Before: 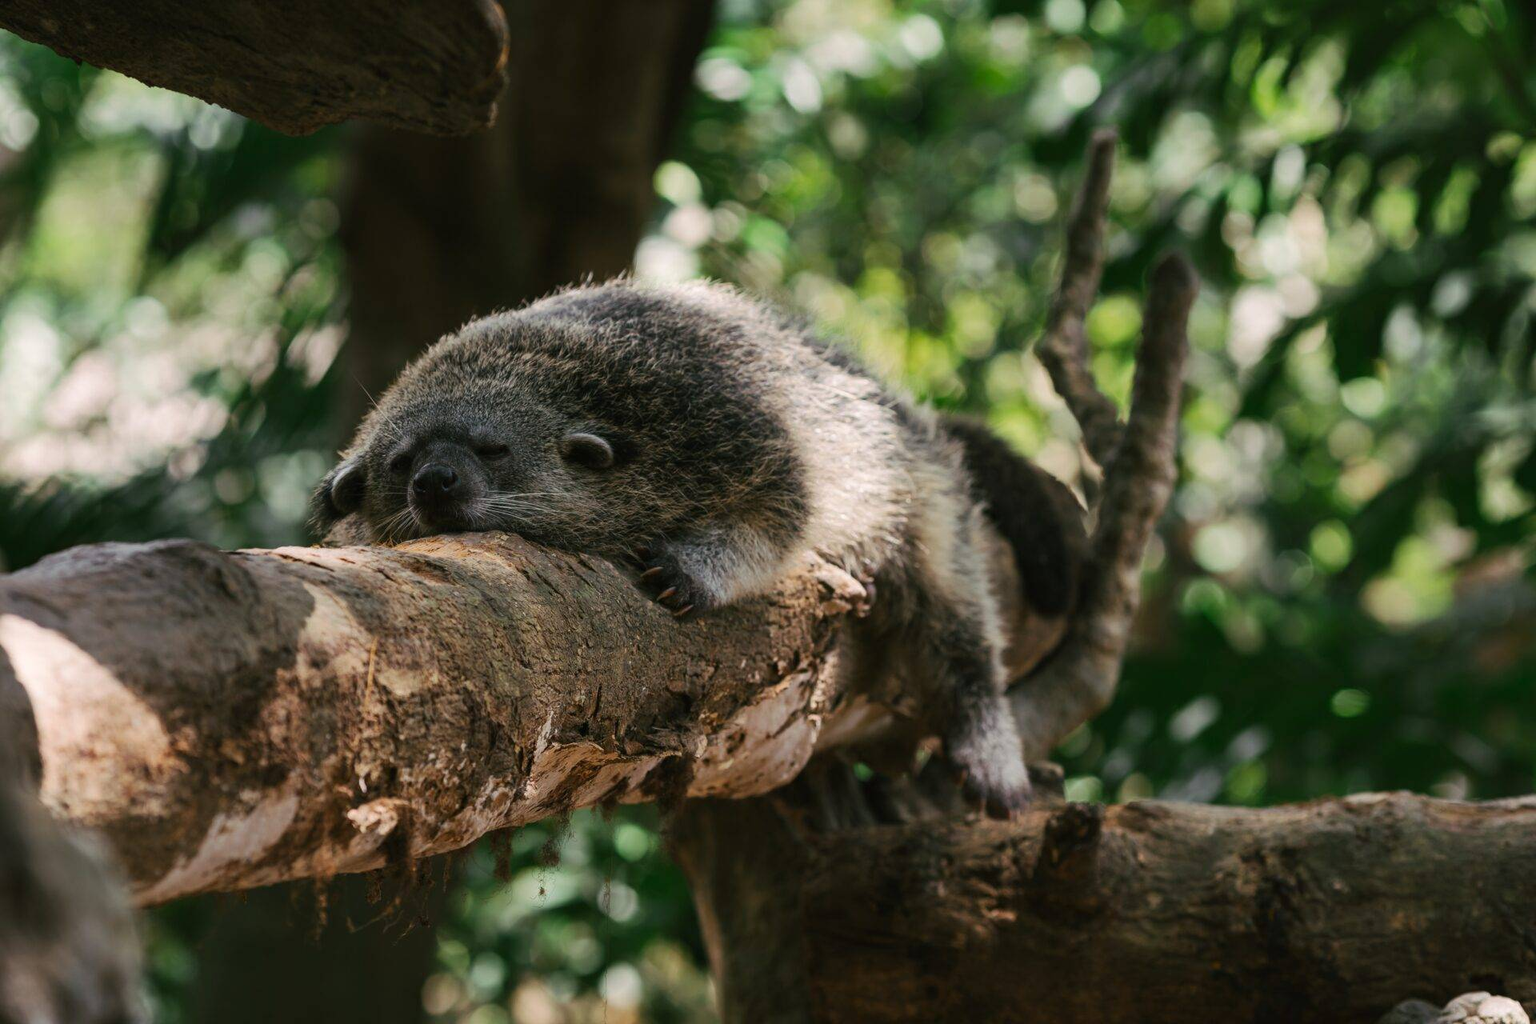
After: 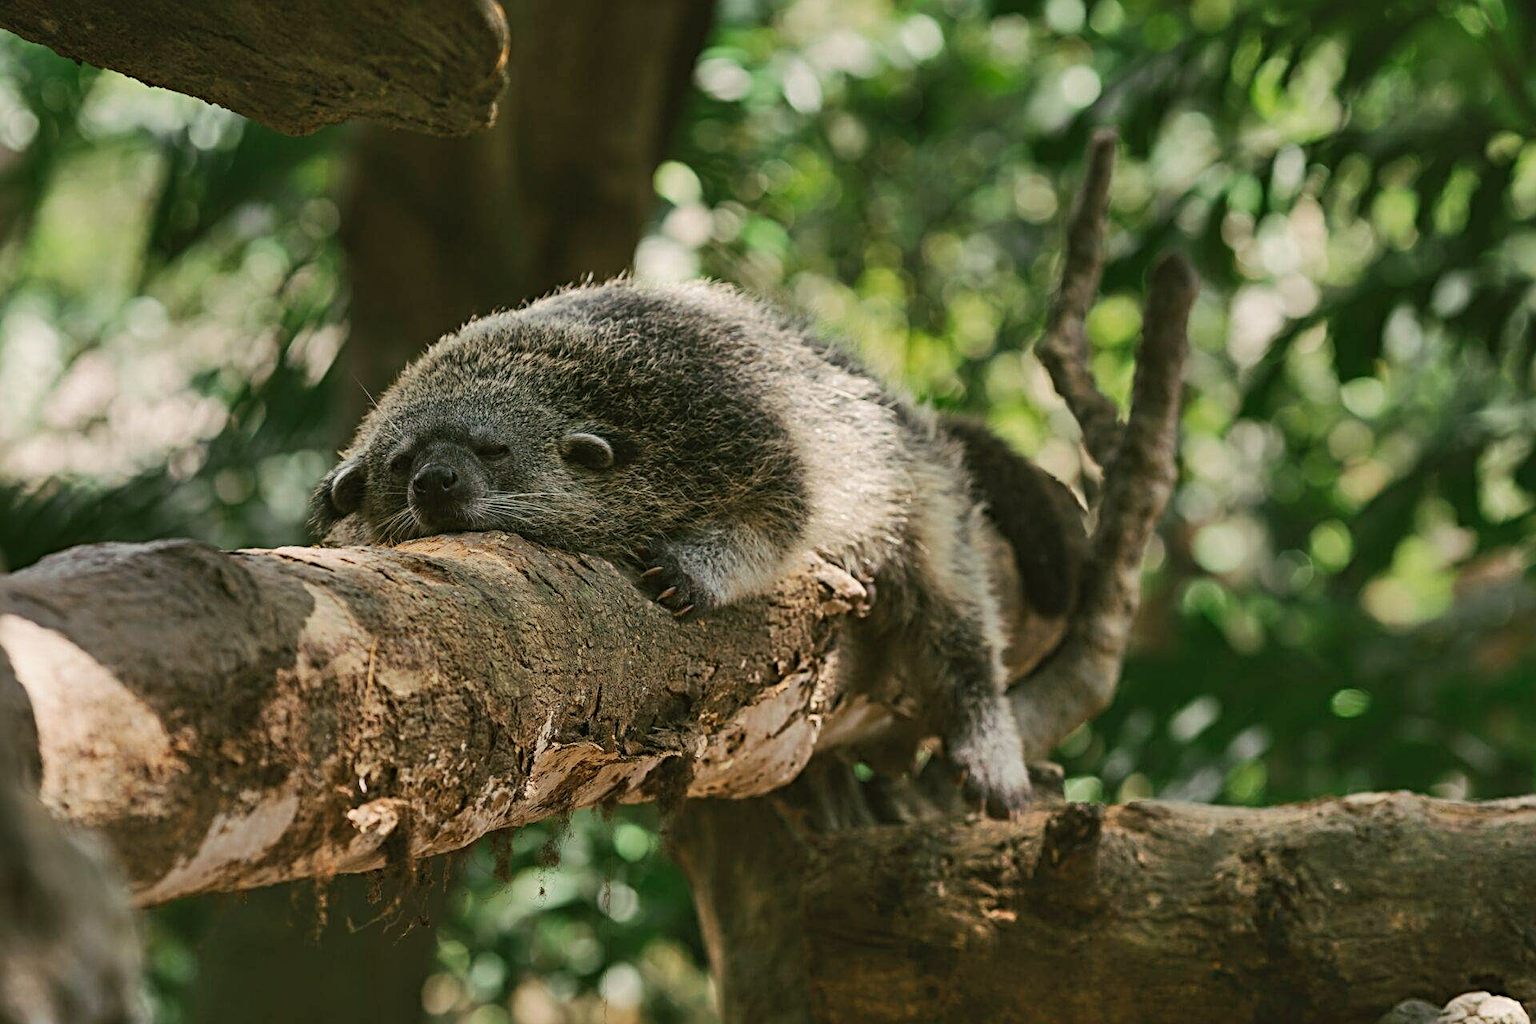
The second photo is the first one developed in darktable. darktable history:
shadows and highlights: shadows 49, highlights -41, soften with gaussian
sharpen: radius 4
color balance: mode lift, gamma, gain (sRGB), lift [1.04, 1, 1, 0.97], gamma [1.01, 1, 1, 0.97], gain [0.96, 1, 1, 0.97]
